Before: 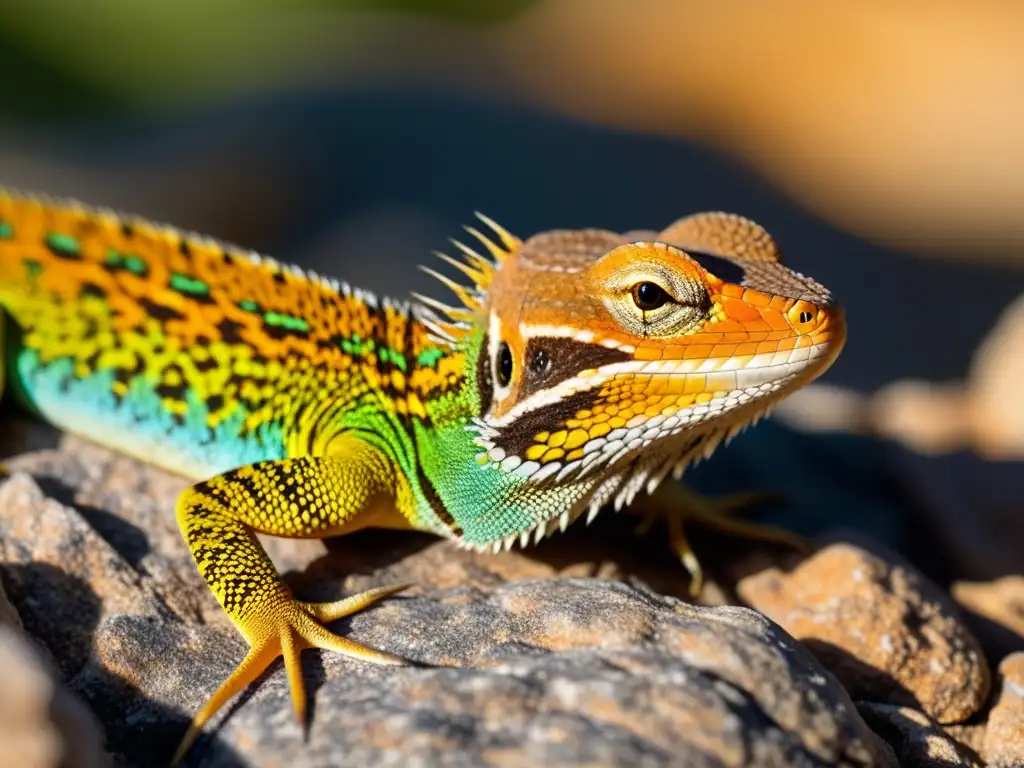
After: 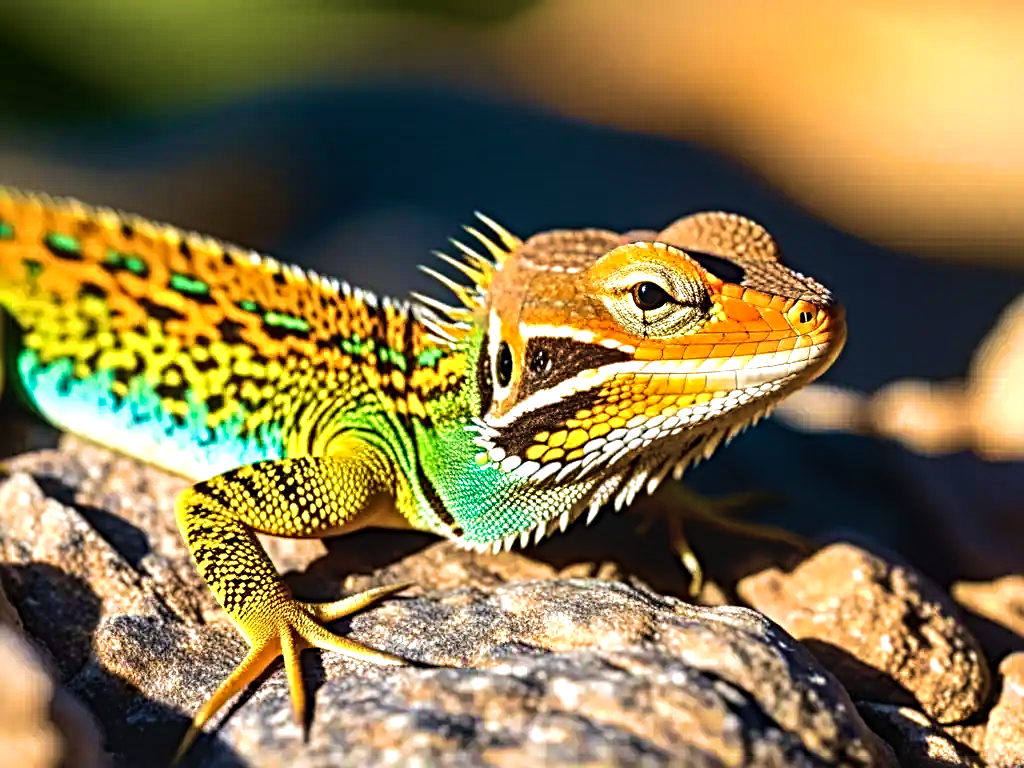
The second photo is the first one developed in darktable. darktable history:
local contrast: on, module defaults
sharpen: radius 4.879
tone equalizer: -8 EV -0.736 EV, -7 EV -0.73 EV, -6 EV -0.603 EV, -5 EV -0.391 EV, -3 EV 0.372 EV, -2 EV 0.6 EV, -1 EV 0.7 EV, +0 EV 0.747 EV, edges refinement/feathering 500, mask exposure compensation -1.24 EV, preserve details no
velvia: strength 74.58%
